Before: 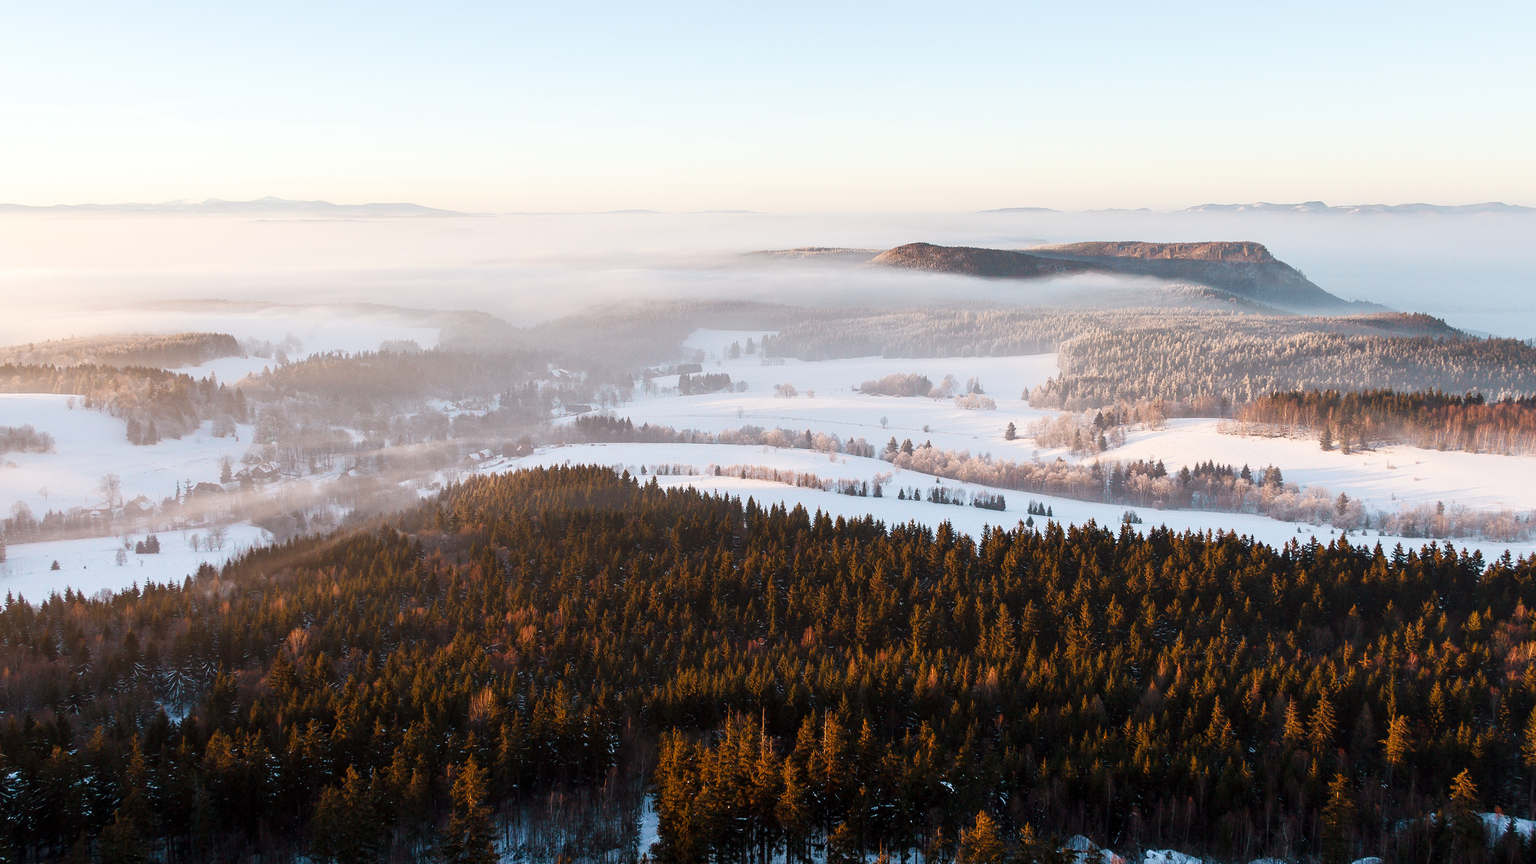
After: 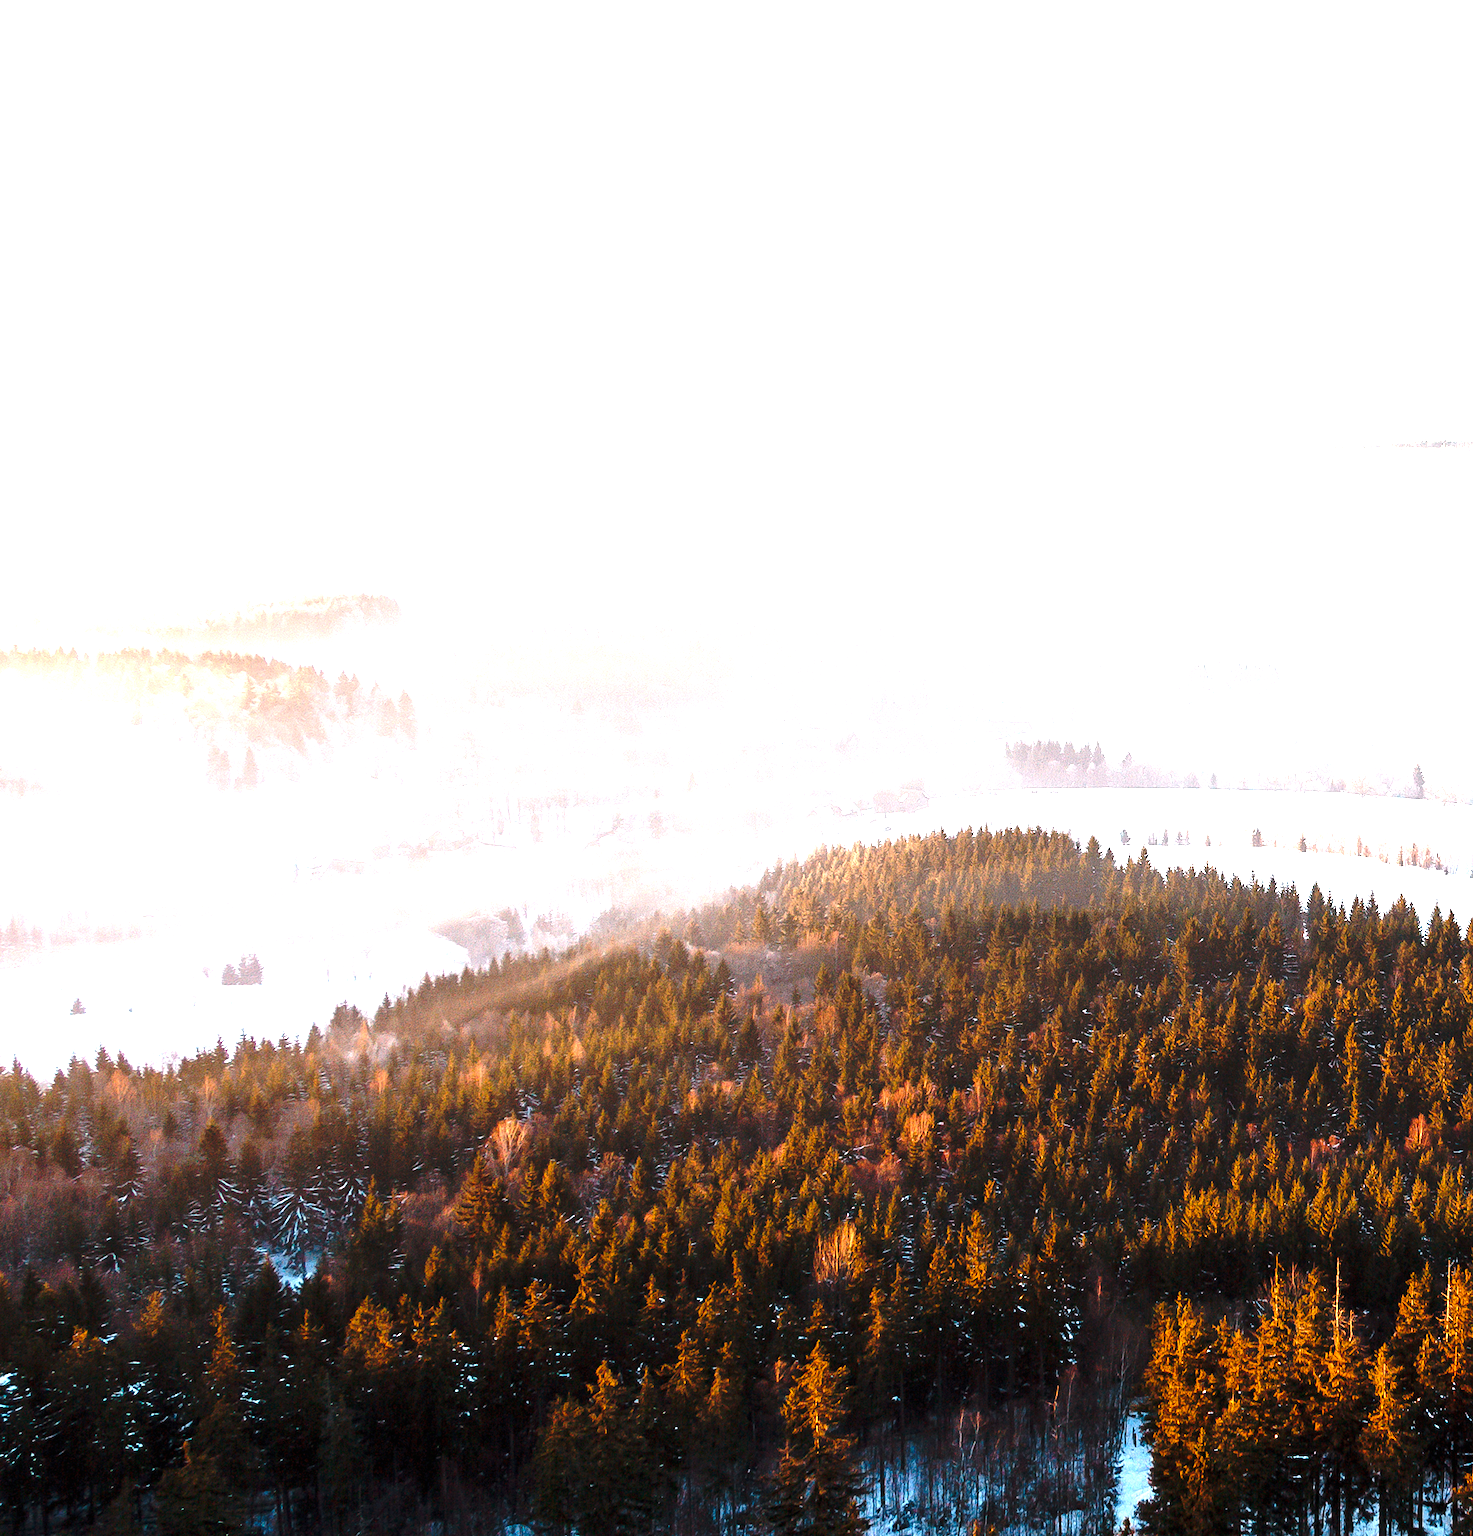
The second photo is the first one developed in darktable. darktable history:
base curve: curves: ch0 [(0, 0) (0.073, 0.04) (0.157, 0.139) (0.492, 0.492) (0.758, 0.758) (1, 1)], preserve colors none
crop: left 0.772%, right 45.307%, bottom 0.083%
exposure: black level correction 0, exposure 1.388 EV, compensate exposure bias true, compensate highlight preservation false
